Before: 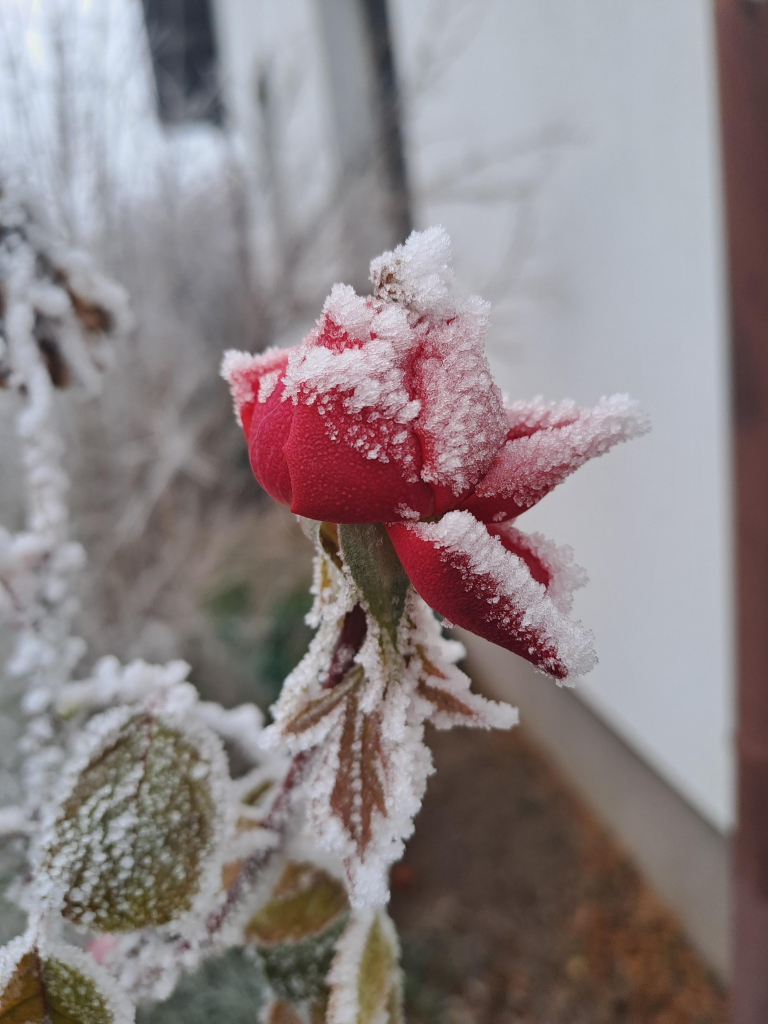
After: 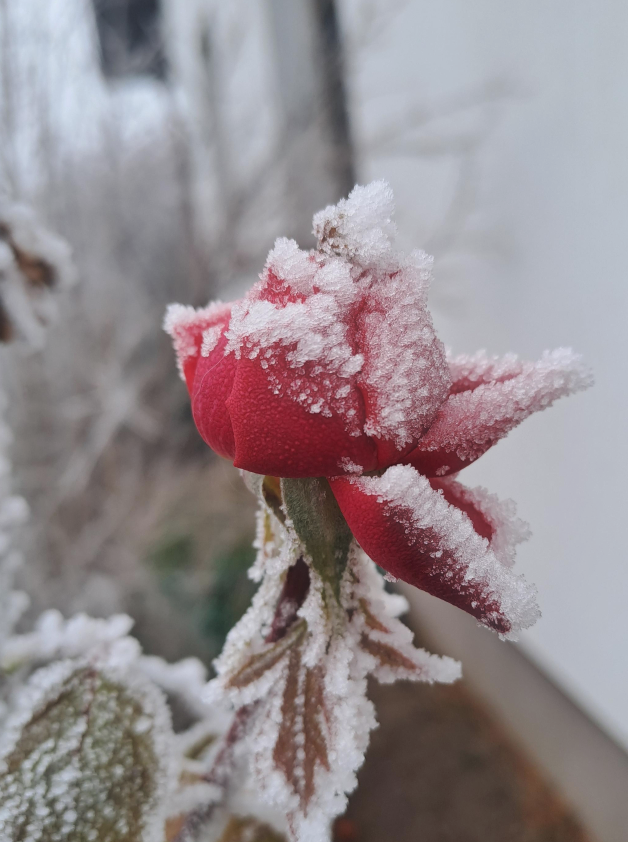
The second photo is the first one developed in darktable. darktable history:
crop and rotate: left 7.531%, top 4.581%, right 10.575%, bottom 13.151%
haze removal: strength -0.108, compatibility mode true
